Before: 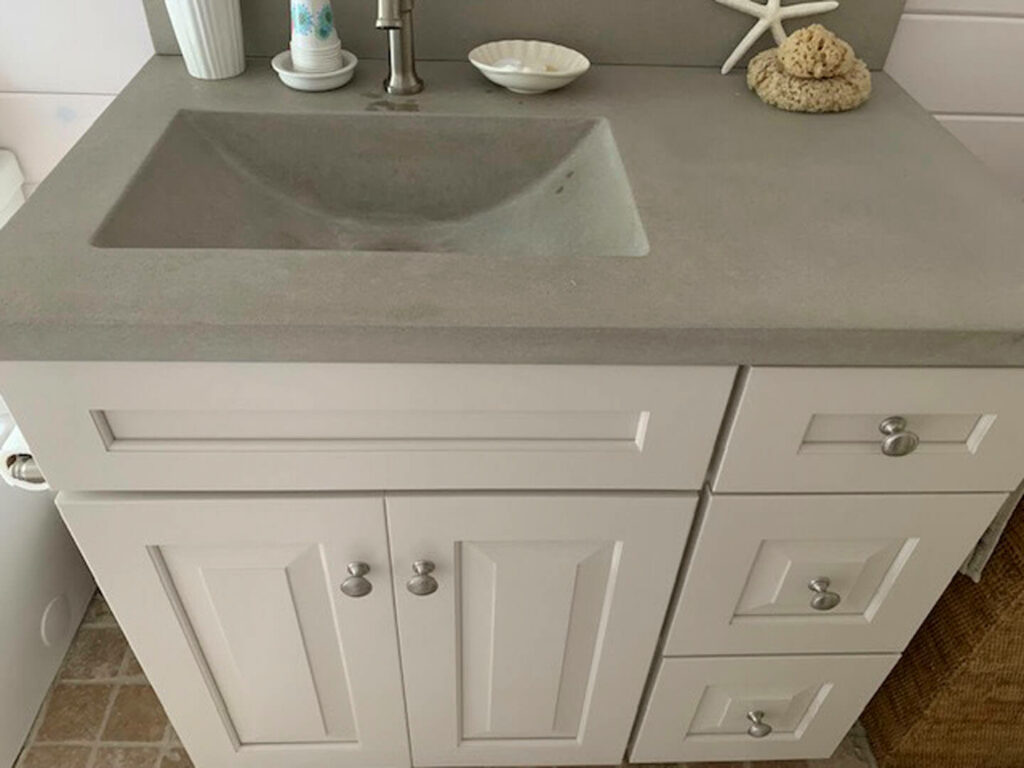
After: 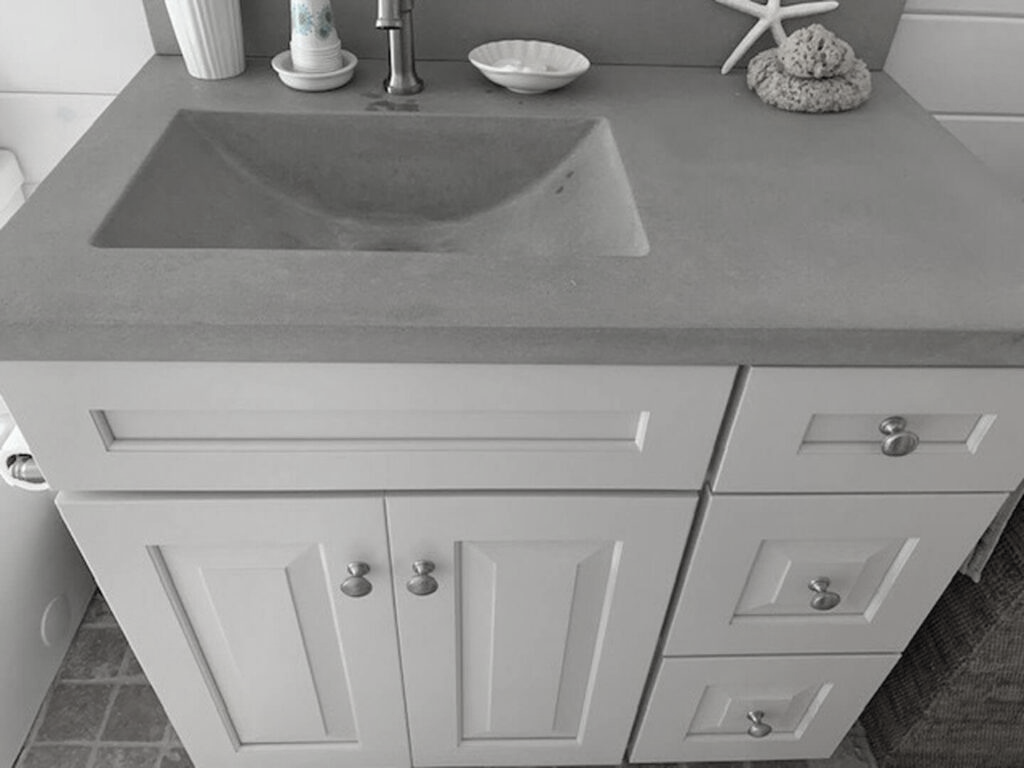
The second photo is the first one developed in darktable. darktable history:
color zones: curves: ch1 [(0.238, 0.163) (0.476, 0.2) (0.733, 0.322) (0.848, 0.134)], mix 32.74%
